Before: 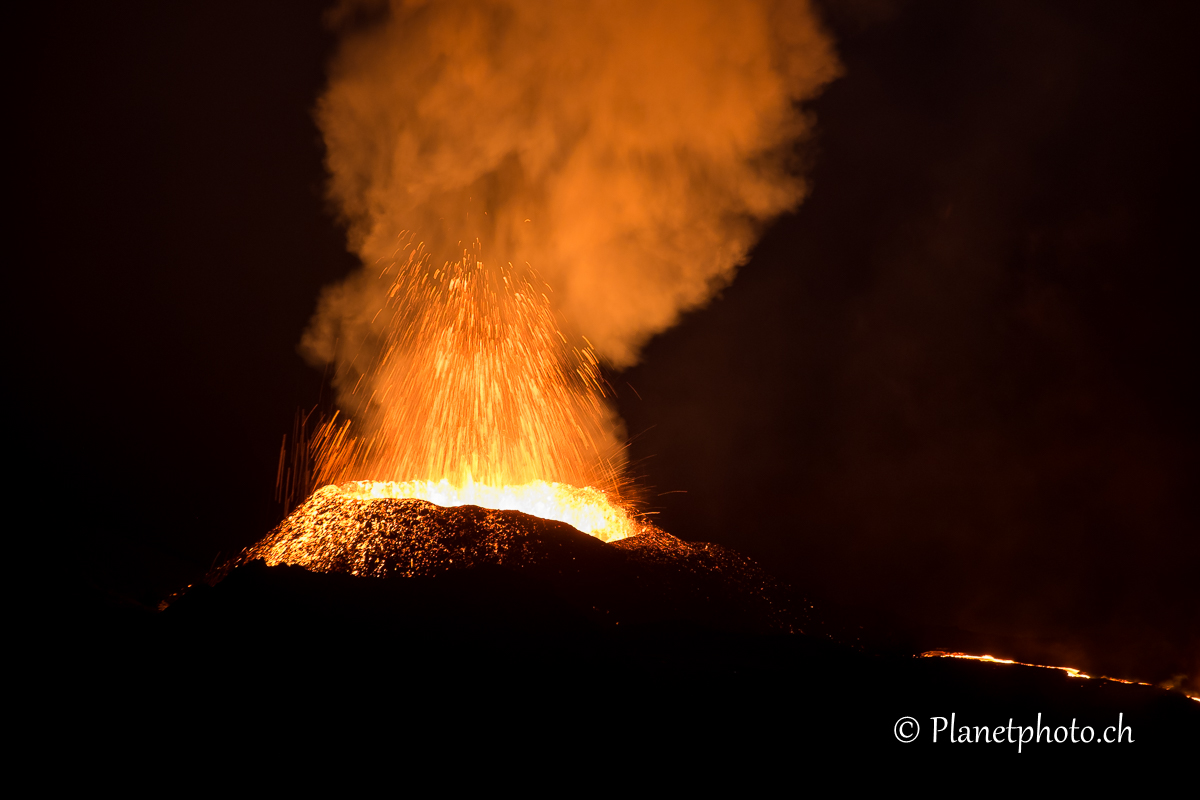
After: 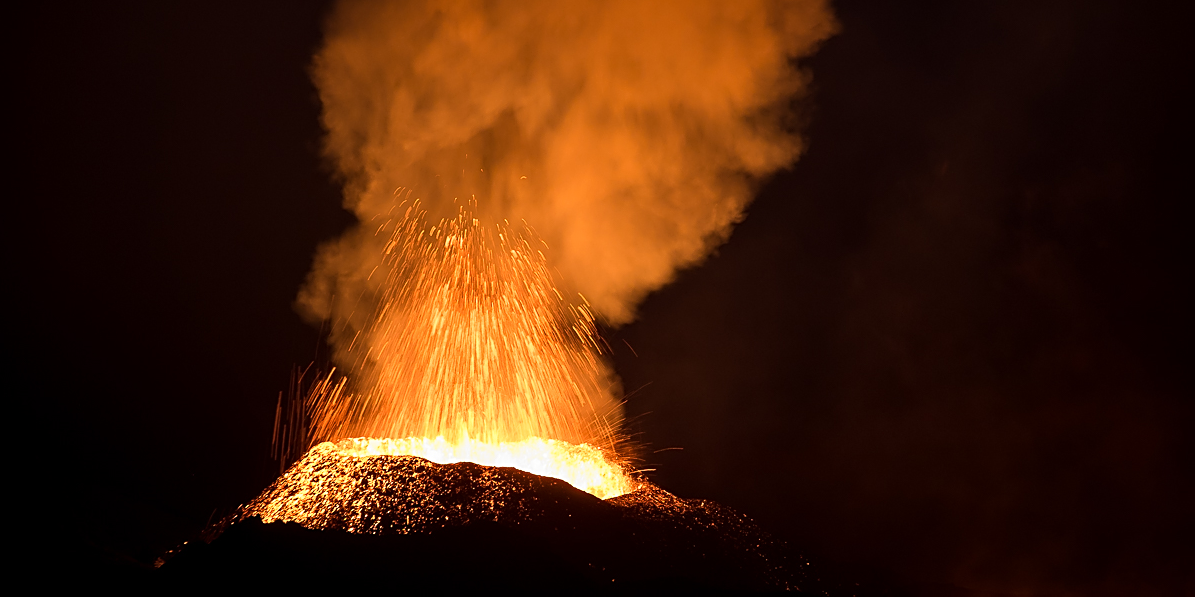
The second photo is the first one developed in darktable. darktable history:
sharpen: on, module defaults
shadows and highlights: shadows 0, highlights 40
crop: left 0.387%, top 5.469%, bottom 19.809%
